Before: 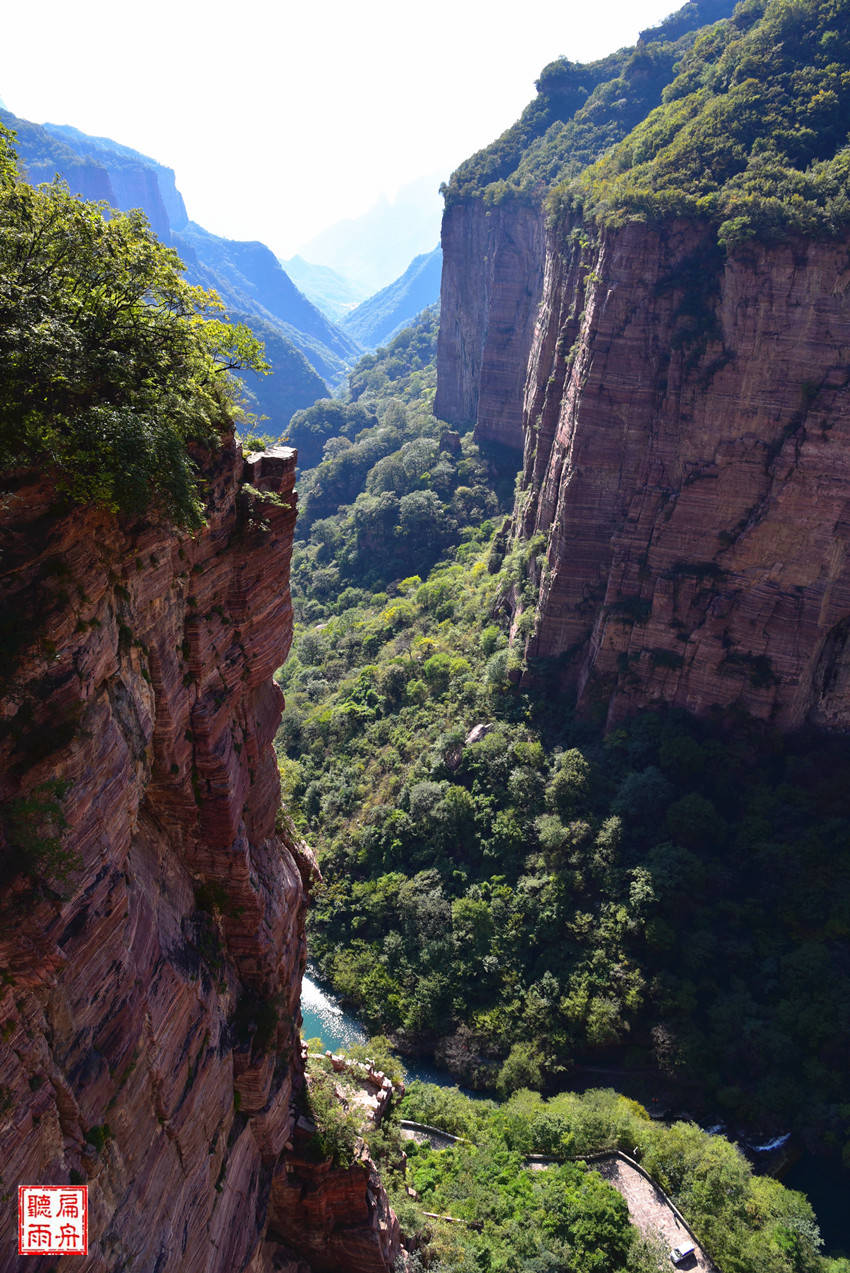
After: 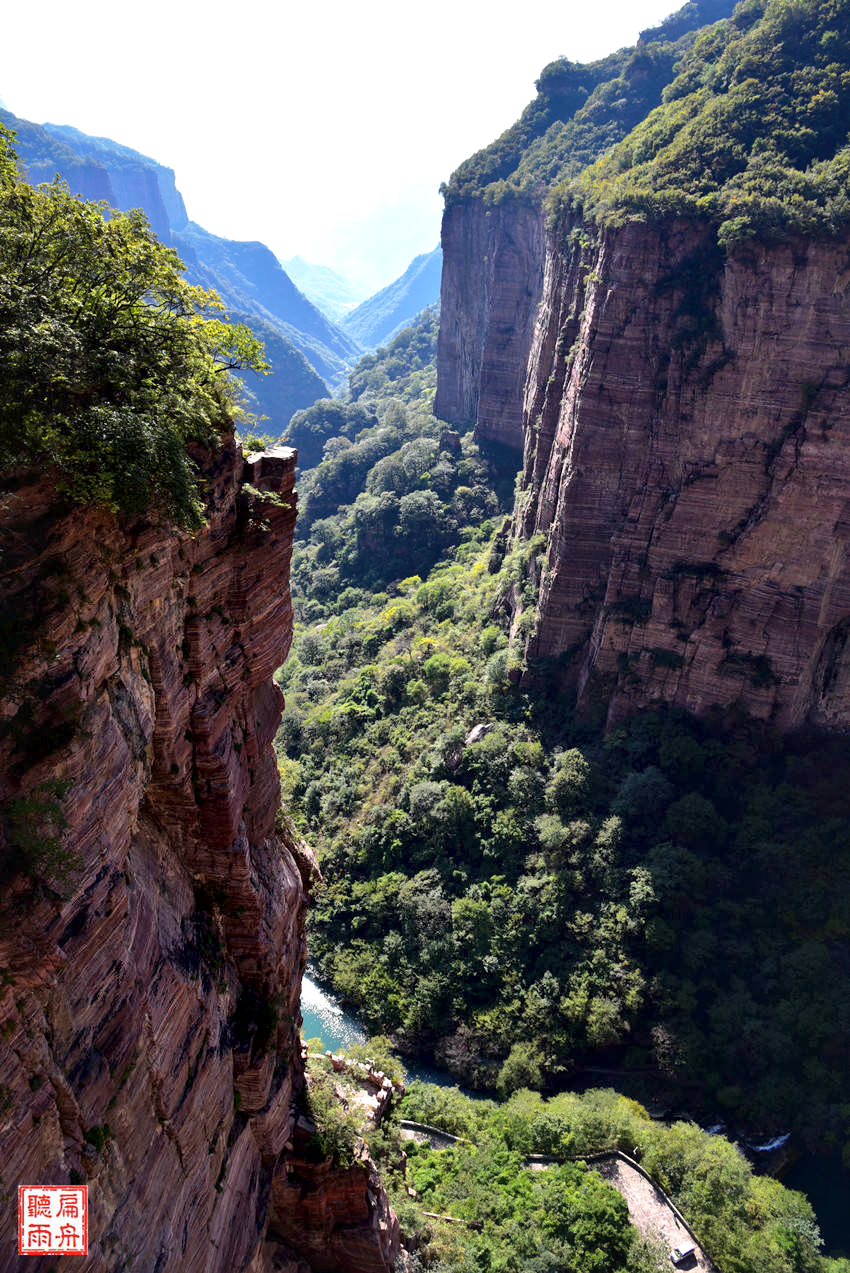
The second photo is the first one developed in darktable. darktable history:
local contrast: mode bilateral grid, contrast 99, coarseness 100, detail 165%, midtone range 0.2
